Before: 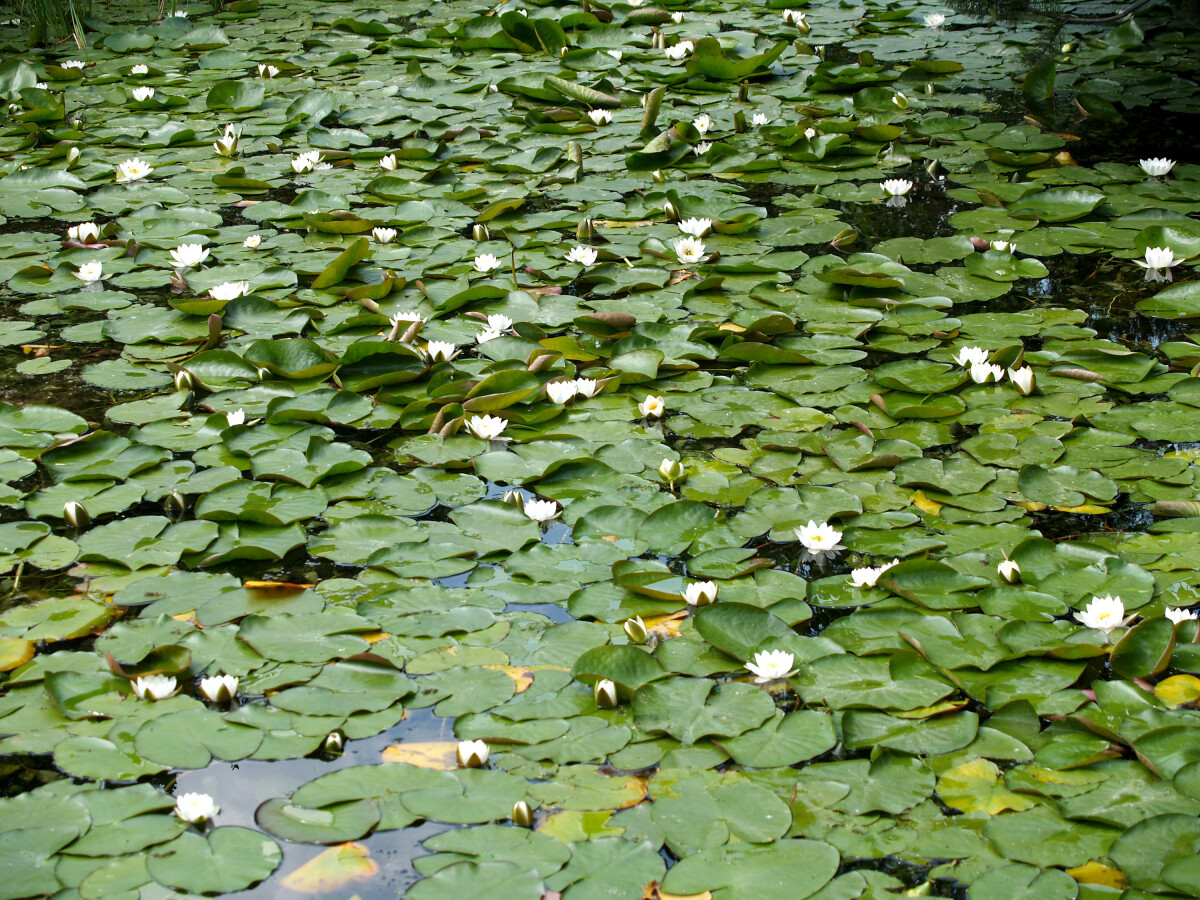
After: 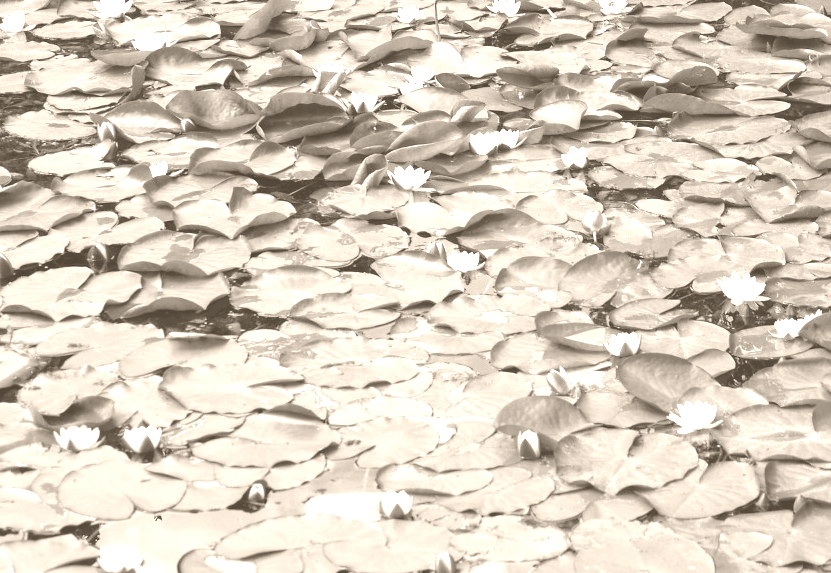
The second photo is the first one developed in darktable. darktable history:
colorize: hue 34.49°, saturation 35.33%, source mix 100%, version 1
crop: left 6.488%, top 27.668%, right 24.183%, bottom 8.656%
